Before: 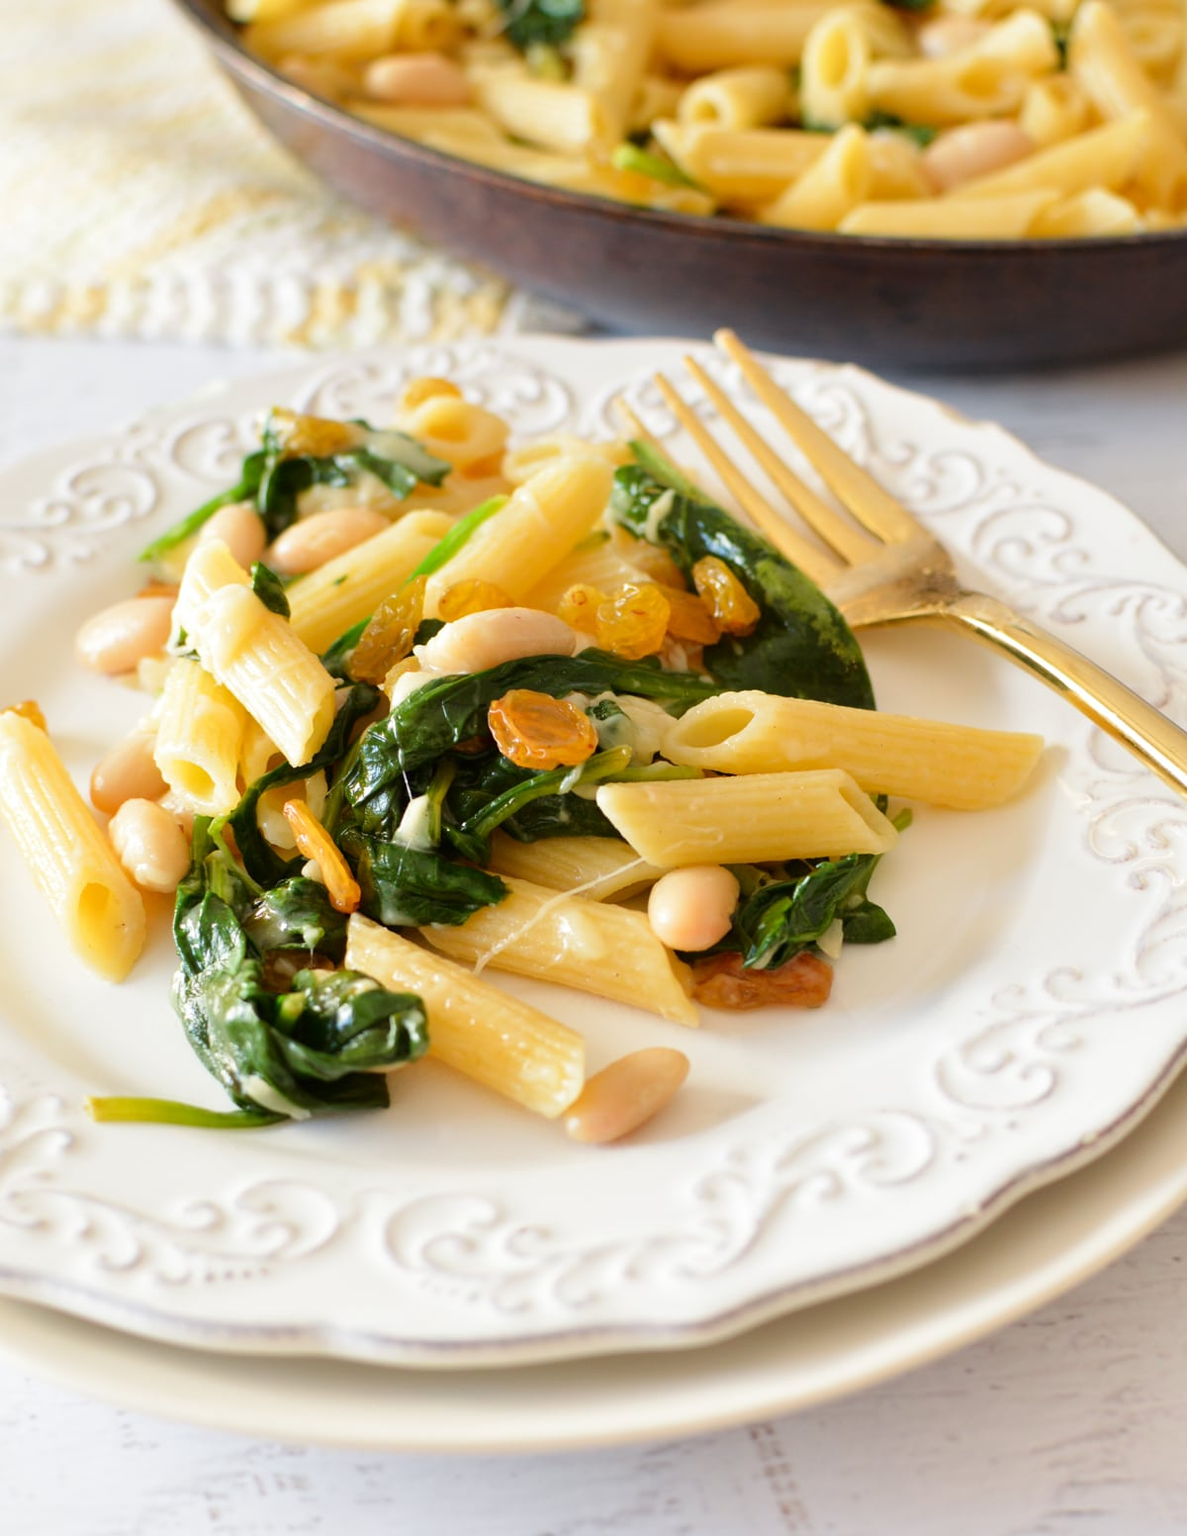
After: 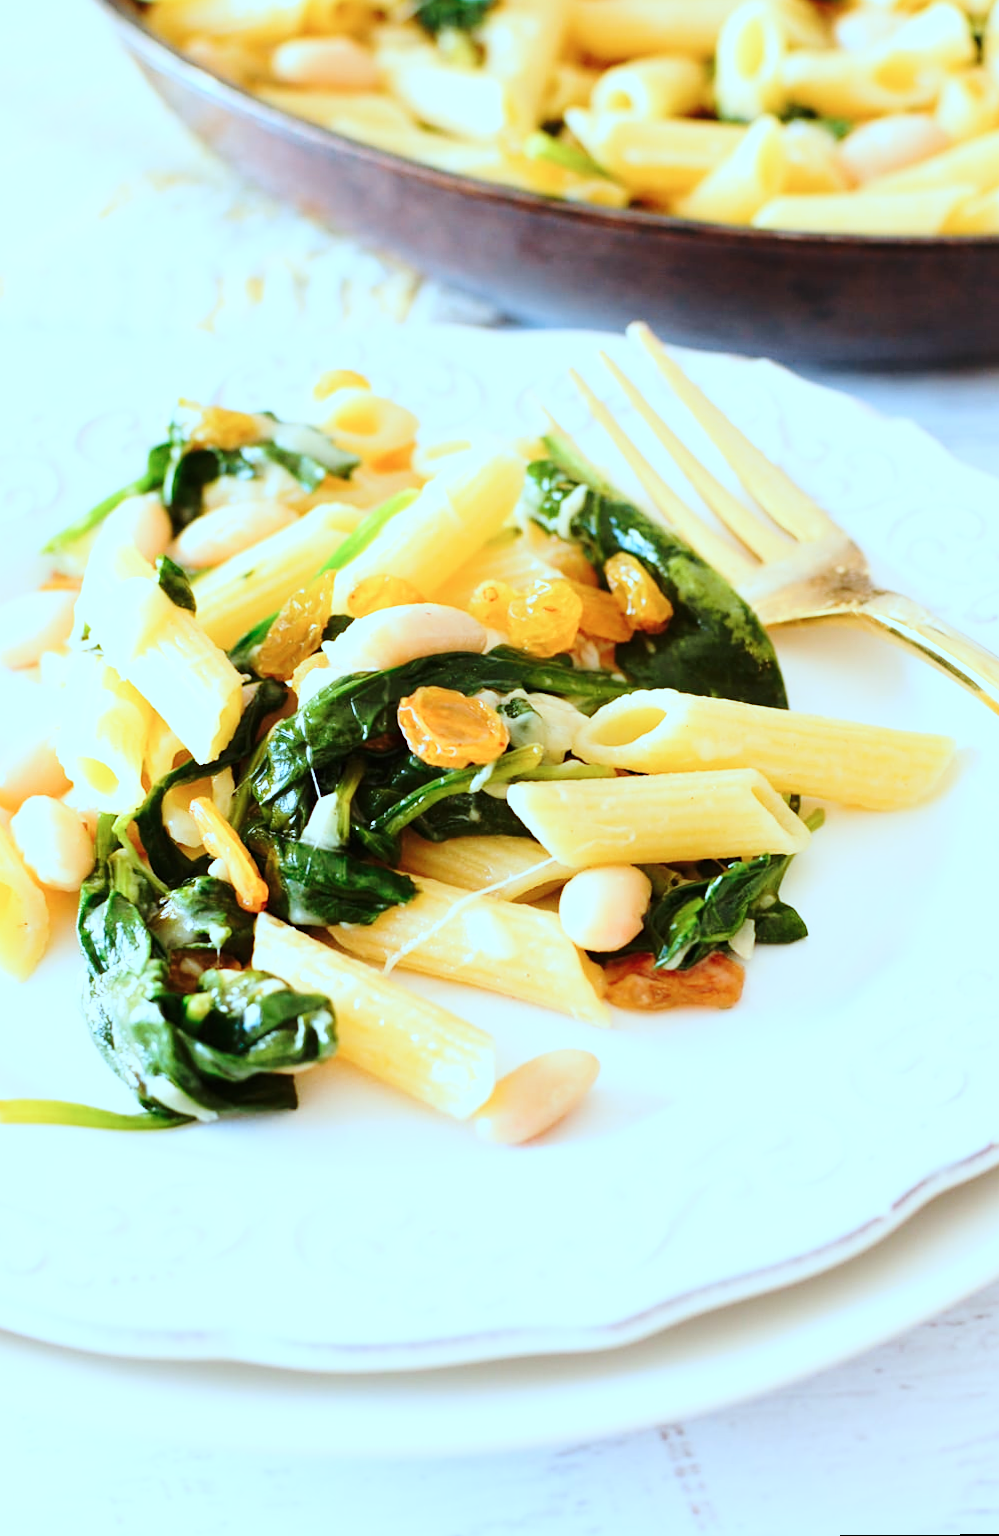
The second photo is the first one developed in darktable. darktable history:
sharpen: amount 0.2
base curve: curves: ch0 [(0, 0) (0.028, 0.03) (0.121, 0.232) (0.46, 0.748) (0.859, 0.968) (1, 1)], preserve colors none
contrast brightness saturation: contrast 0.1, brightness 0.02, saturation 0.02
rotate and perspective: rotation 0.174°, lens shift (vertical) 0.013, lens shift (horizontal) 0.019, shear 0.001, automatic cropping original format, crop left 0.007, crop right 0.991, crop top 0.016, crop bottom 0.997
tone equalizer: on, module defaults
crop: left 8.026%, right 7.374%
color correction: highlights a* -9.35, highlights b* -23.15
